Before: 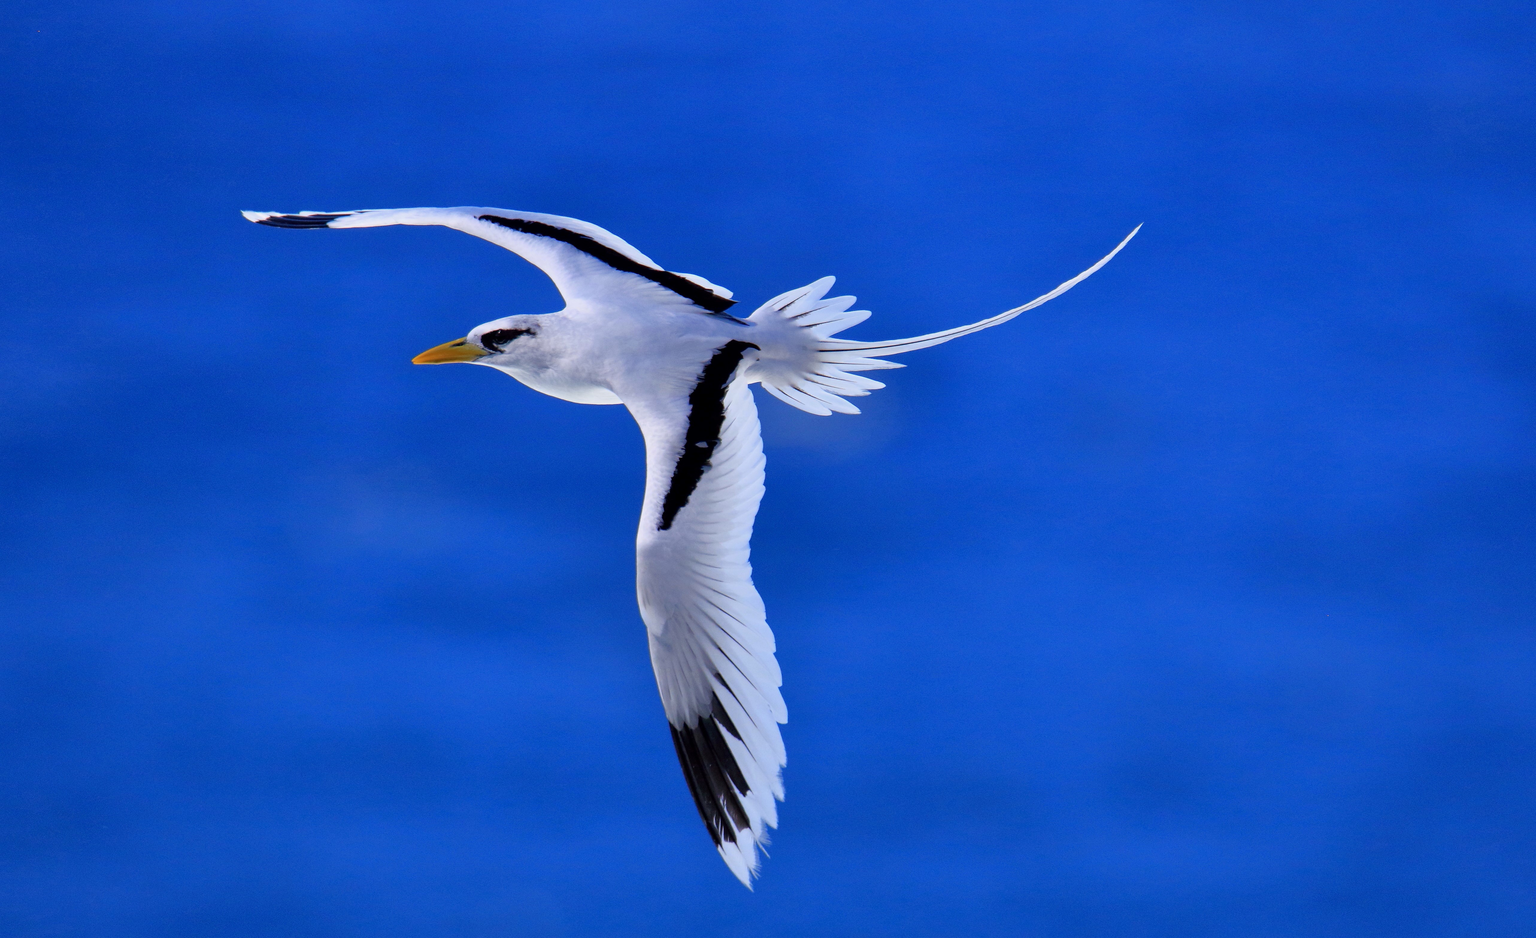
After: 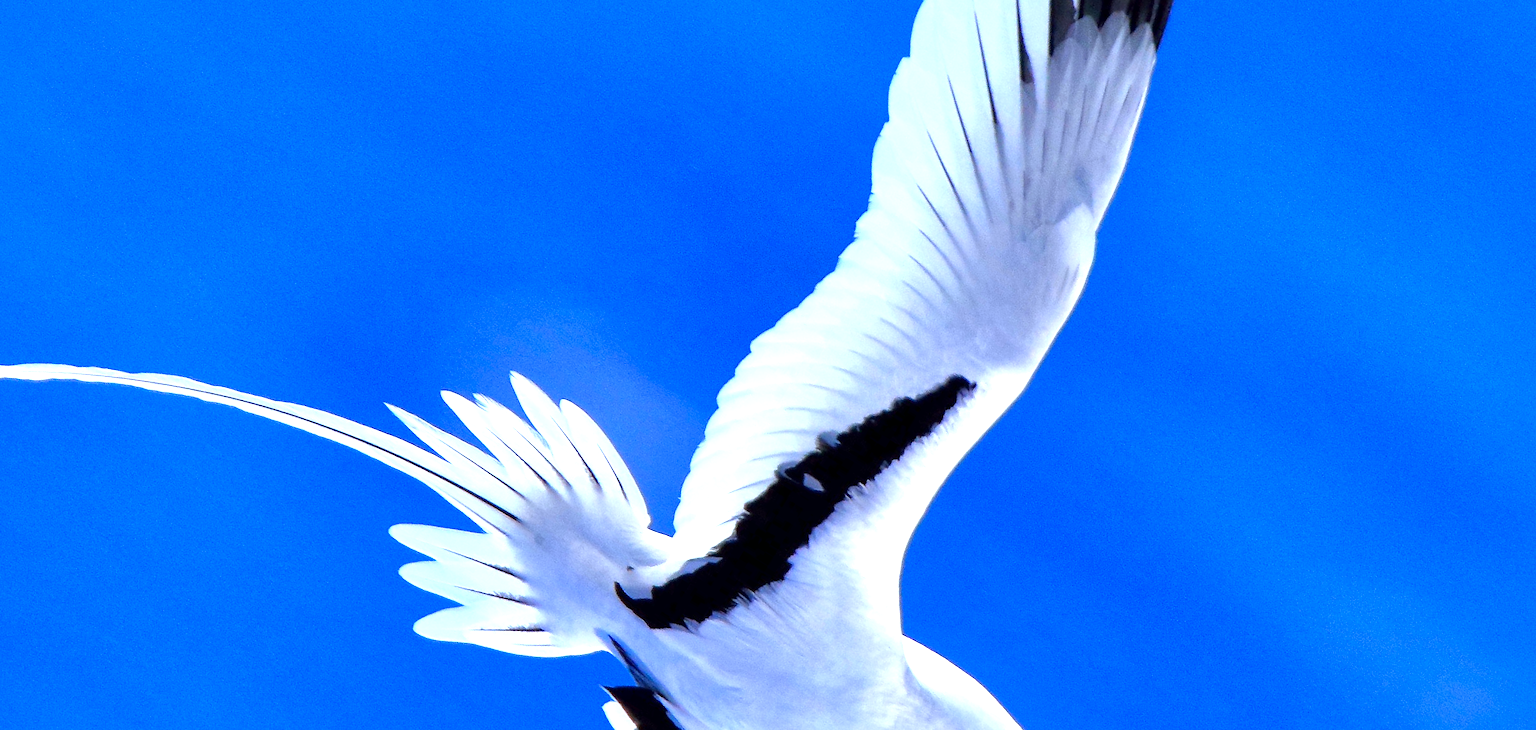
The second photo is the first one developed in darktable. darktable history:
color calibration: illuminant custom, x 0.368, y 0.373, temperature 4338.57 K
local contrast: mode bilateral grid, contrast 20, coarseness 49, detail 130%, midtone range 0.2
crop and rotate: angle 148.35°, left 9.227%, top 15.667%, right 4.524%, bottom 17.124%
exposure: black level correction 0, exposure 1.098 EV, compensate highlight preservation false
